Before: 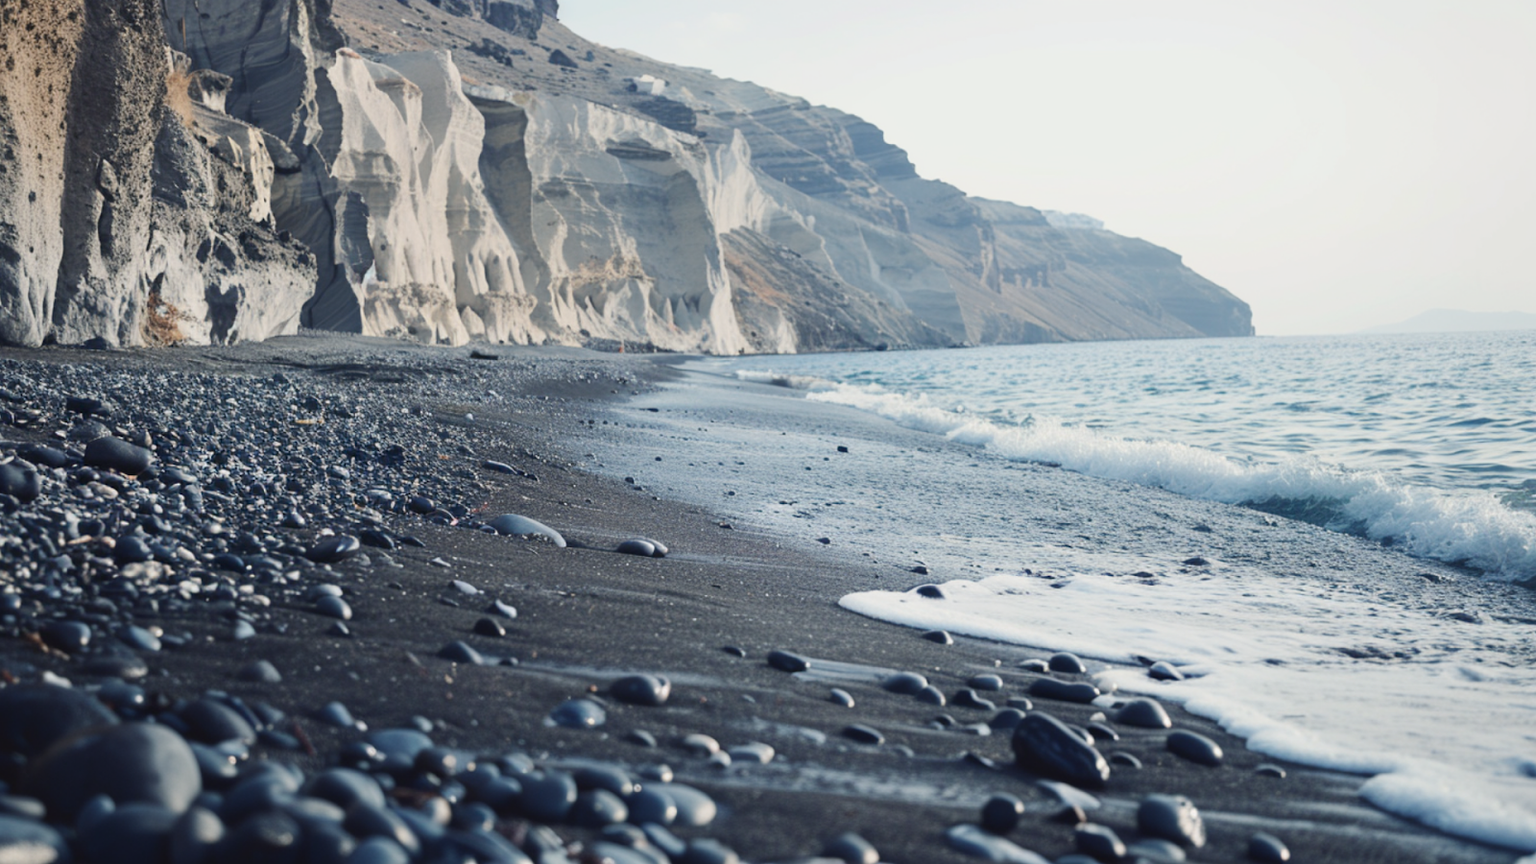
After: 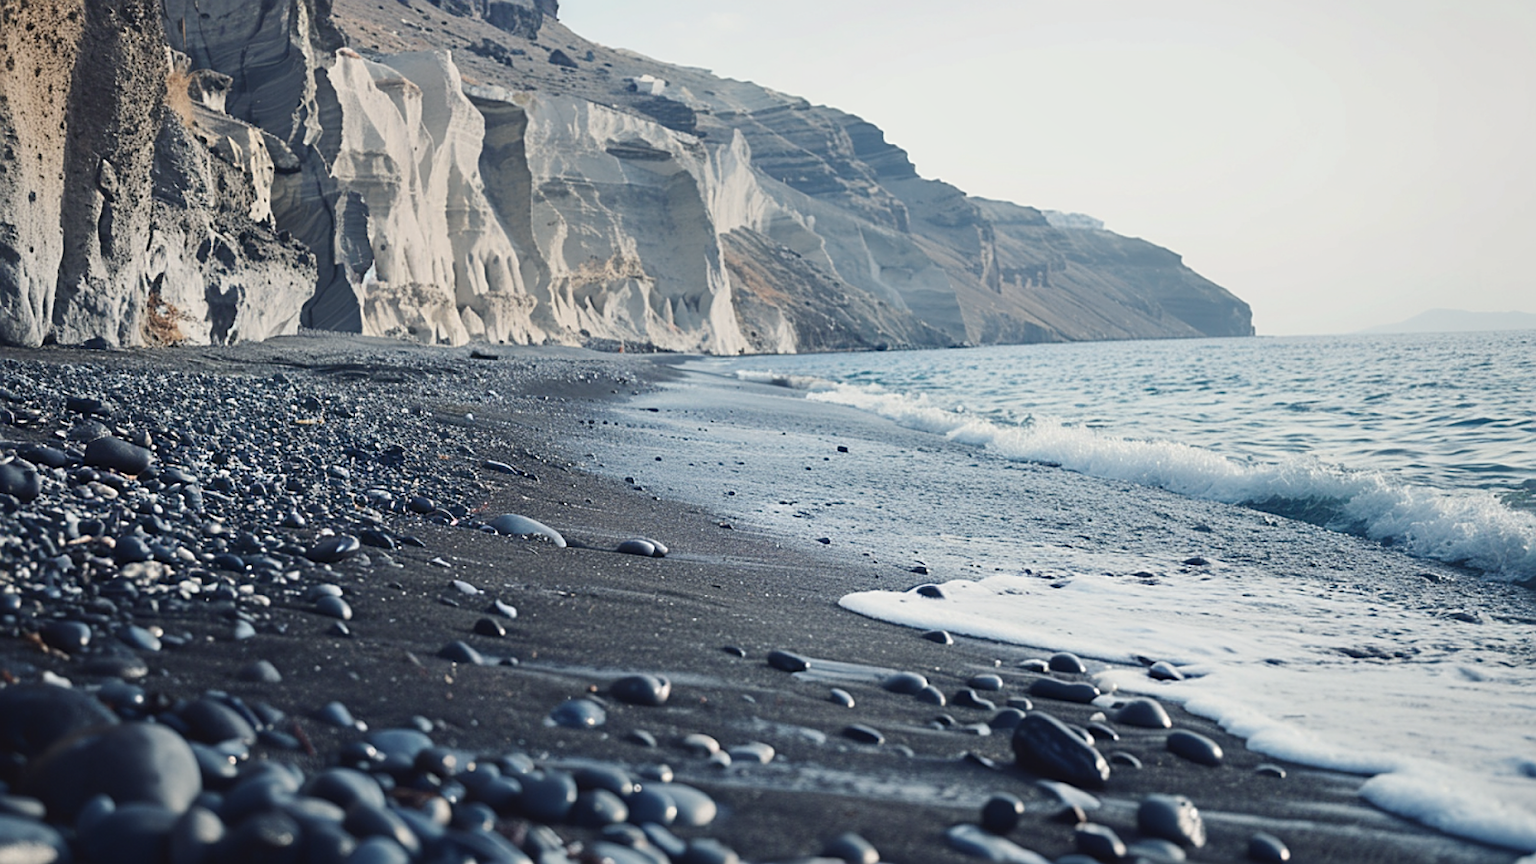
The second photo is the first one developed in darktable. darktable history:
sharpen: on, module defaults
shadows and highlights: radius 336.09, shadows 28.27, soften with gaussian
